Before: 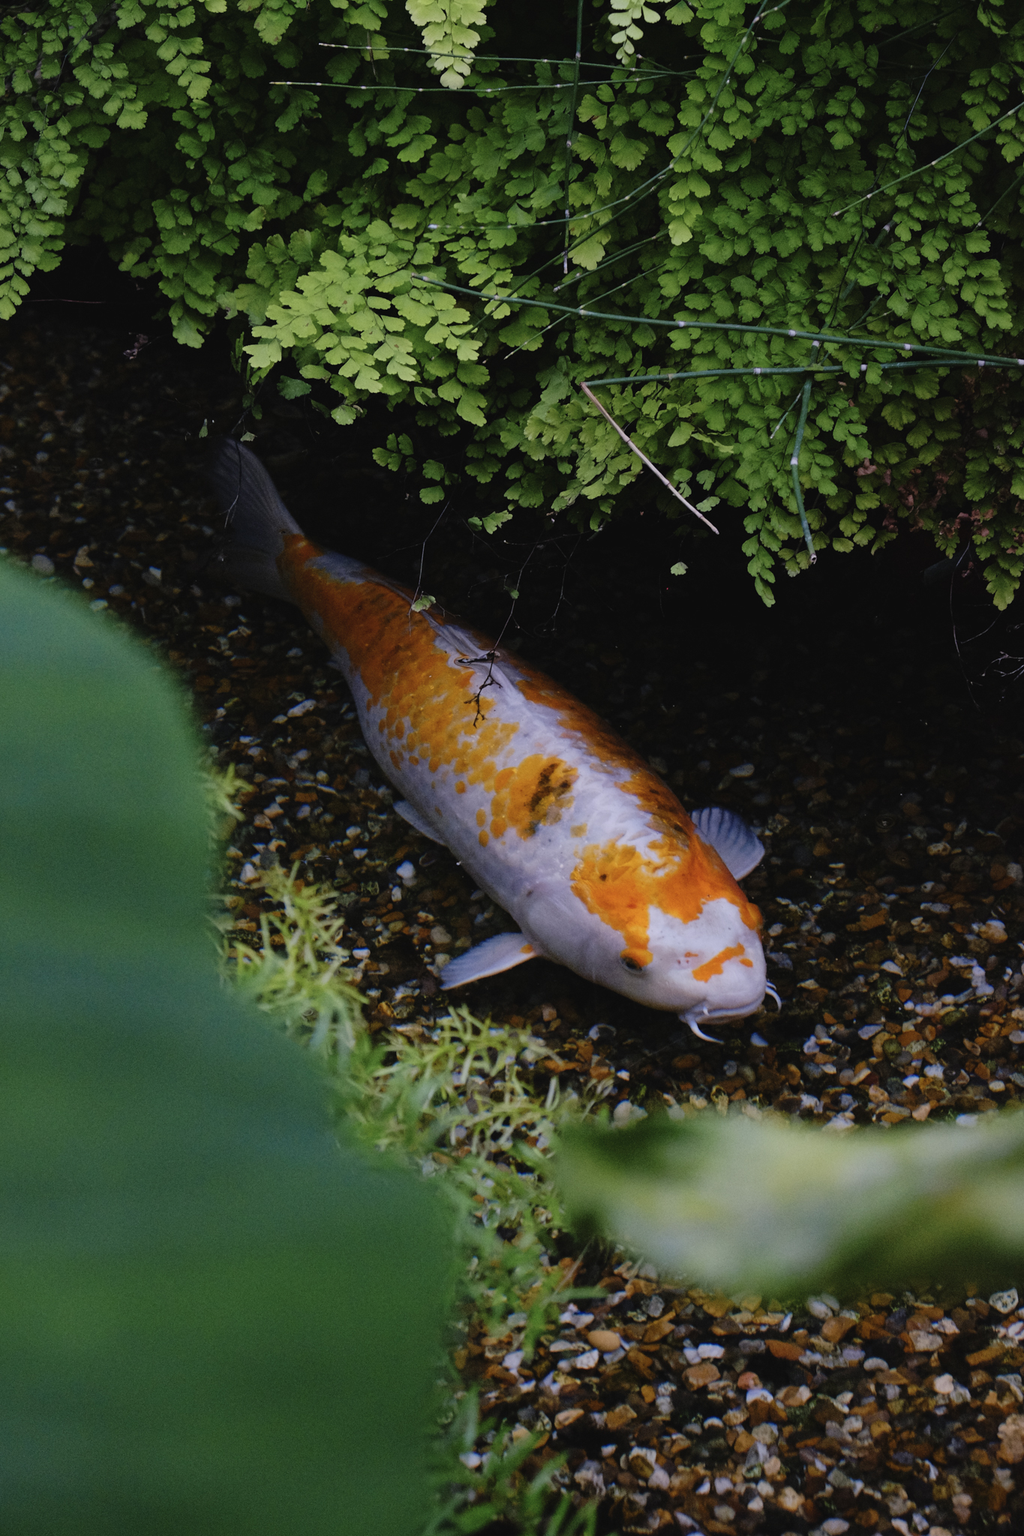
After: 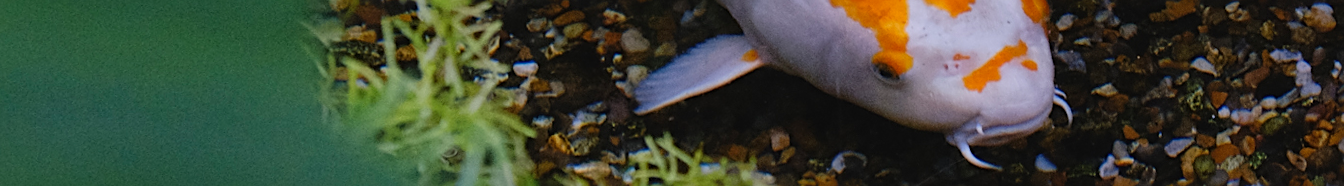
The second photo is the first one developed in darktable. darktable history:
rotate and perspective: rotation -0.013°, lens shift (vertical) -0.027, lens shift (horizontal) 0.178, crop left 0.016, crop right 0.989, crop top 0.082, crop bottom 0.918
color balance: mode lift, gamma, gain (sRGB)
crop and rotate: top 59.084%, bottom 30.916%
sharpen: on, module defaults
